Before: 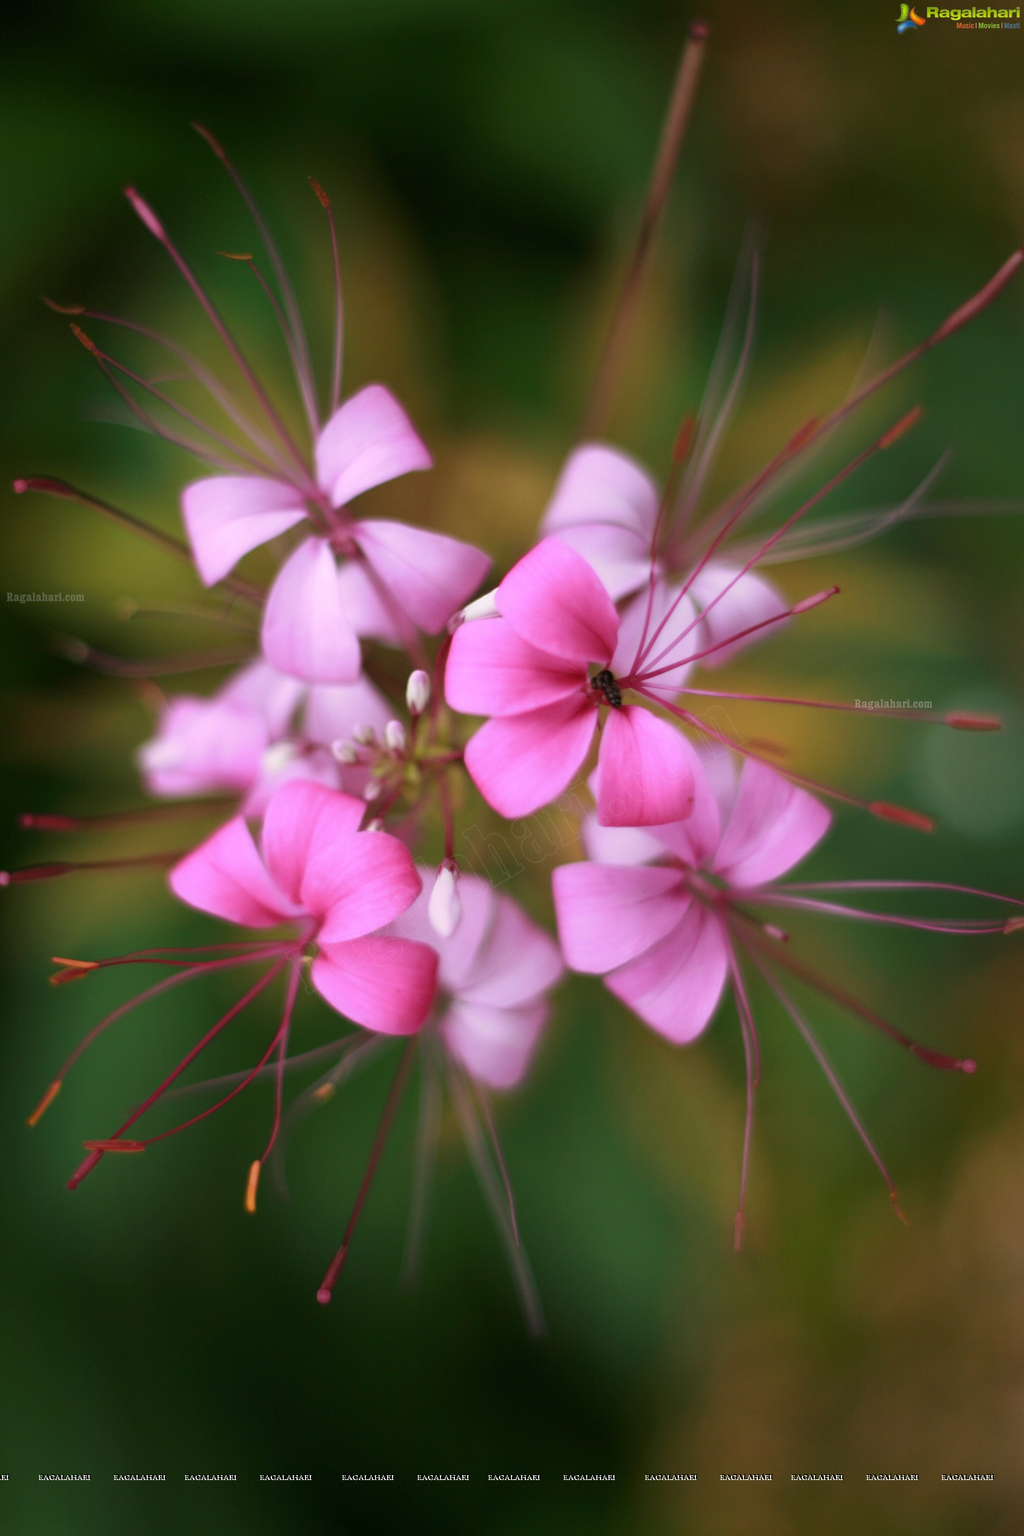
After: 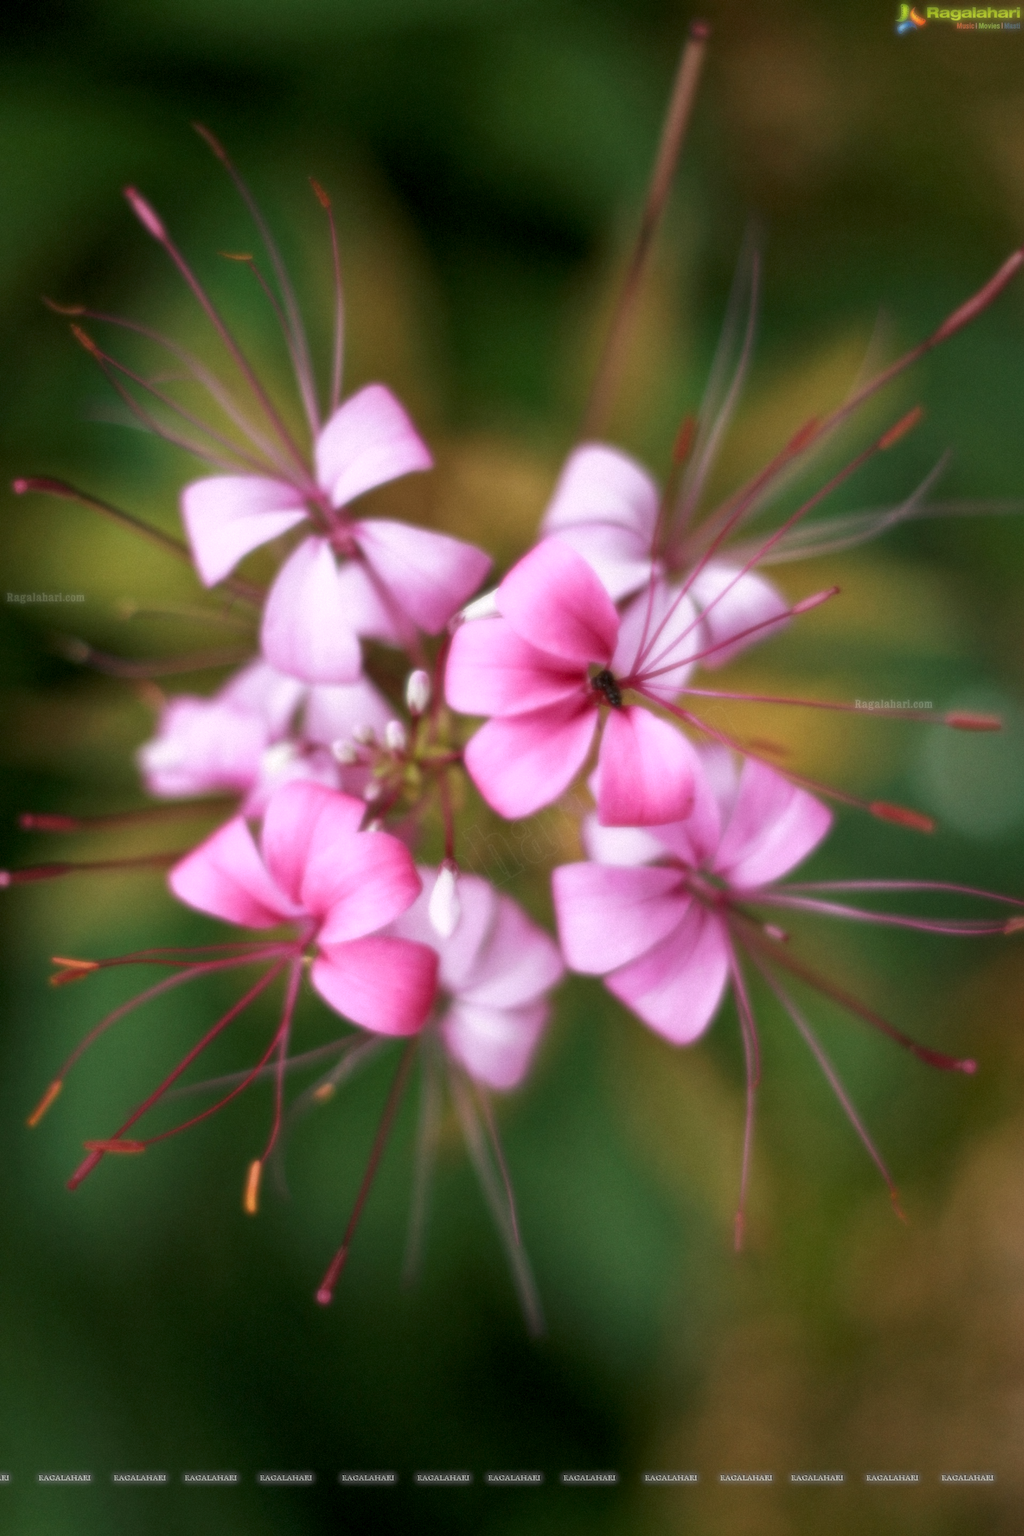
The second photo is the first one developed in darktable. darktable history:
soften: size 8.67%, mix 49%
local contrast: detail 130%
grain: mid-tones bias 0%
